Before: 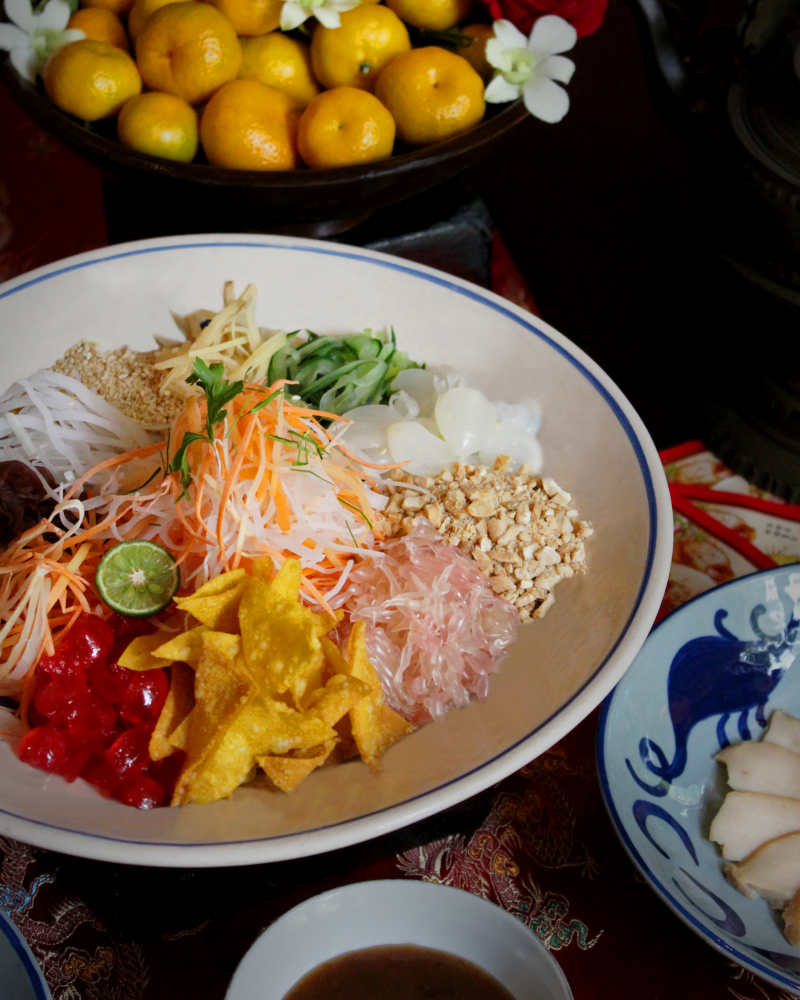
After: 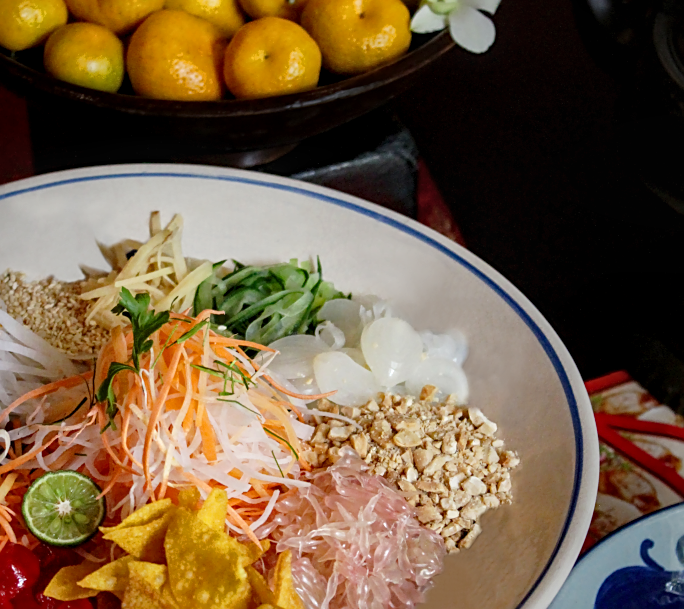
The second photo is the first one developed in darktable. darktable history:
crop and rotate: left 9.362%, top 7.098%, right 5.016%, bottom 31.916%
local contrast: highlights 36%, detail 135%
sharpen: on, module defaults
